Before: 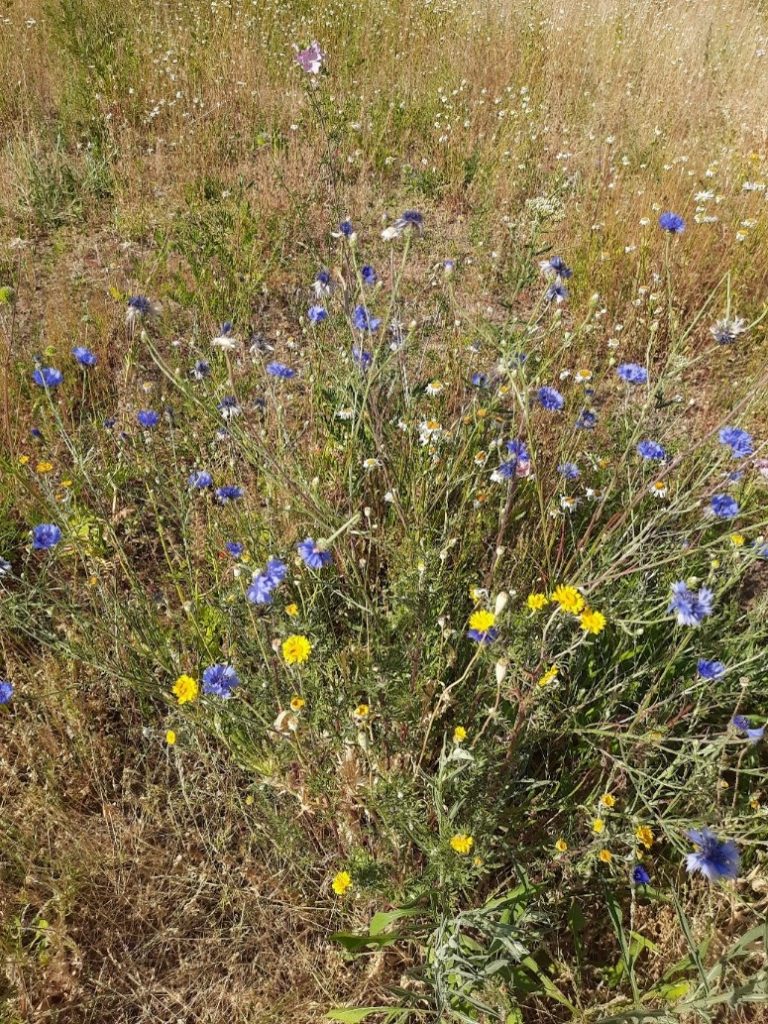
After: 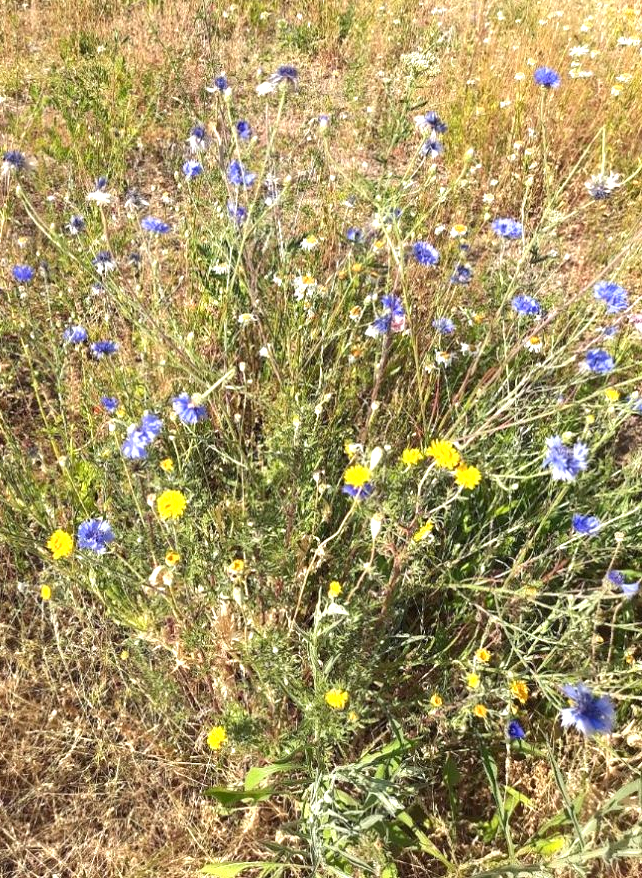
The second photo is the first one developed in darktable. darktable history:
exposure: exposure 0.947 EV, compensate highlight preservation false
crop: left 16.374%, top 14.203%
